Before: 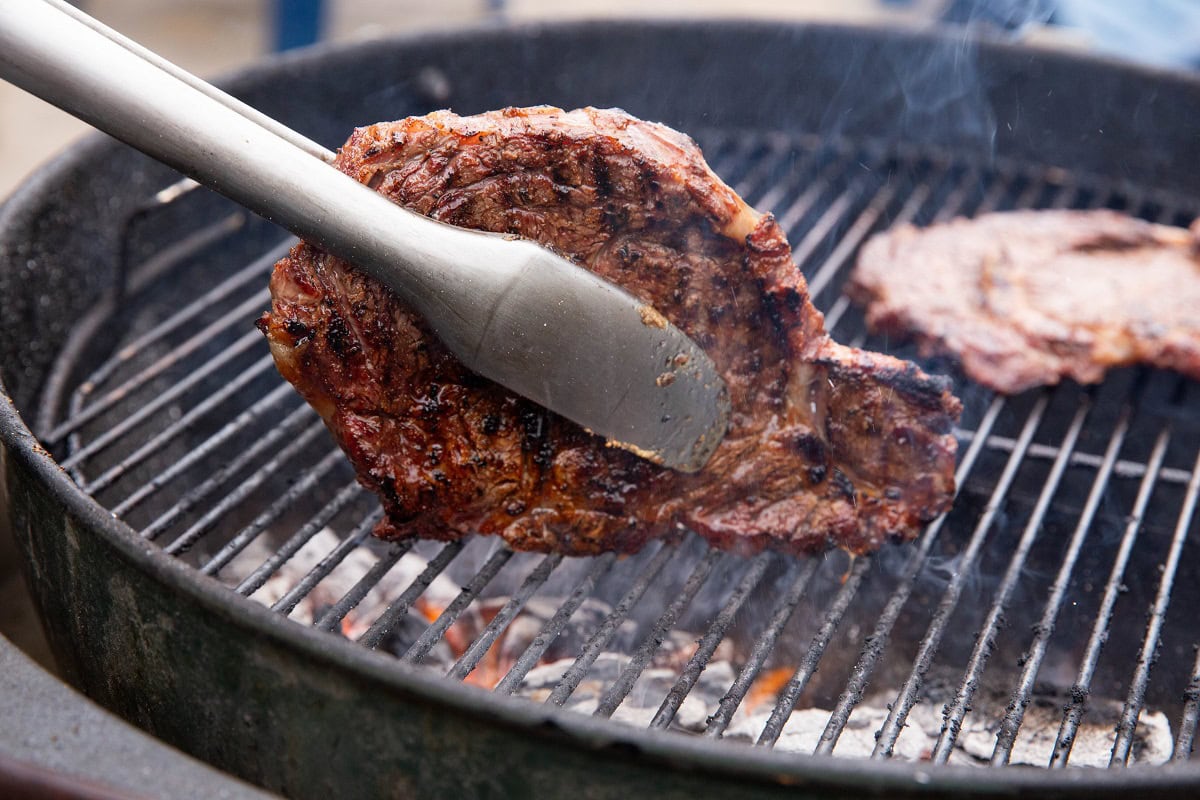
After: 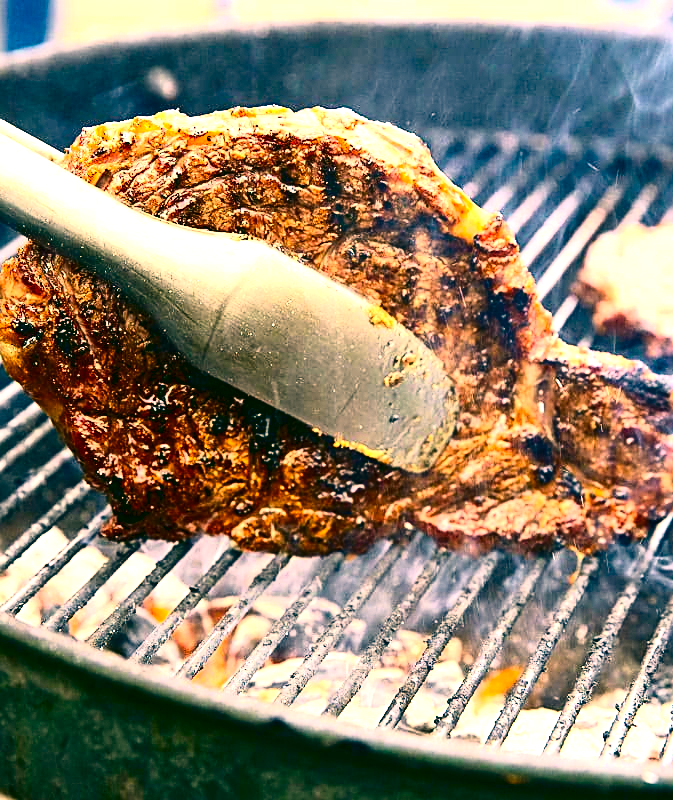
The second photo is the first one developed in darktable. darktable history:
crop and rotate: left 22.701%, right 21.18%
sharpen: on, module defaults
exposure: black level correction 0, exposure 0.594 EV, compensate highlight preservation false
tone curve: curves: ch0 [(0, 0) (0.236, 0.124) (0.373, 0.304) (0.542, 0.593) (0.737, 0.873) (1, 1)]; ch1 [(0, 0) (0.399, 0.328) (0.488, 0.484) (0.598, 0.624) (1, 1)]; ch2 [(0, 0) (0.448, 0.405) (0.523, 0.511) (0.592, 0.59) (1, 1)], color space Lab, independent channels, preserve colors none
color correction: highlights a* 5.62, highlights b* 32.84, shadows a* -25.68, shadows b* 4.01
color balance rgb: perceptual saturation grading › global saturation 25.57%, perceptual brilliance grading › global brilliance 29.828%
tone equalizer: smoothing diameter 24.88%, edges refinement/feathering 14.56, preserve details guided filter
